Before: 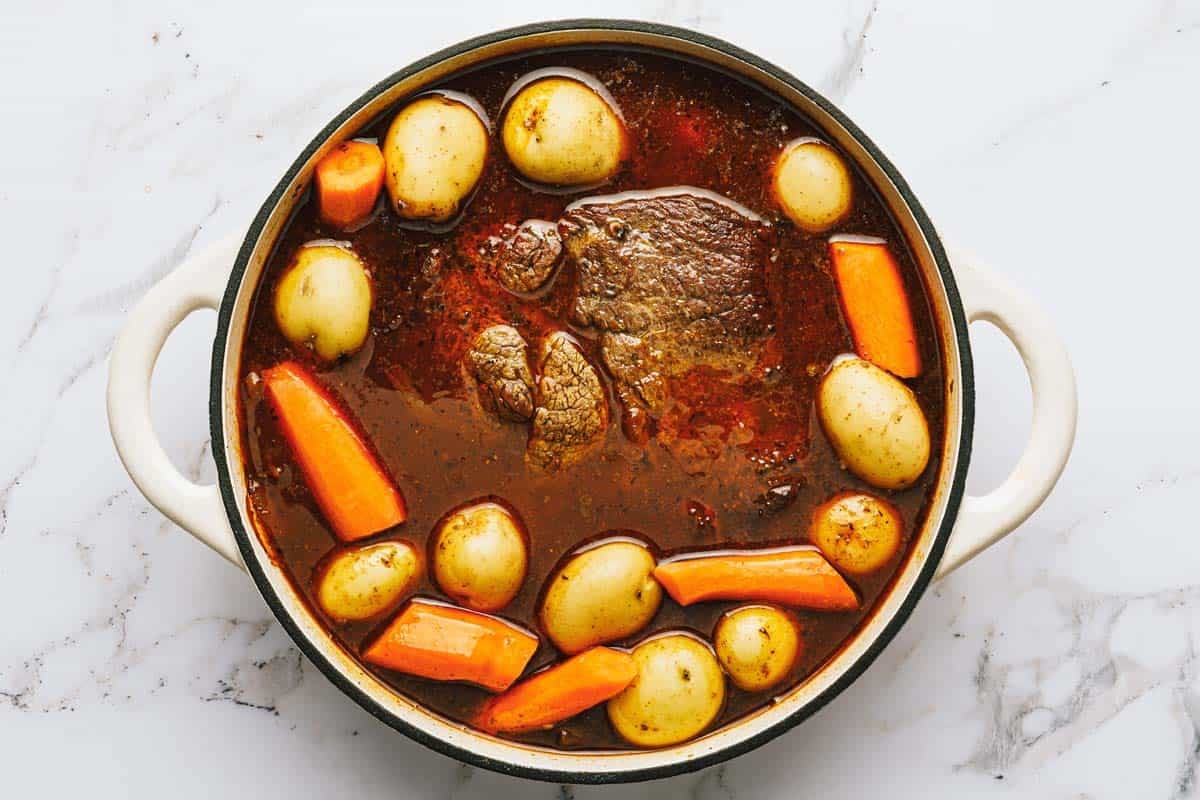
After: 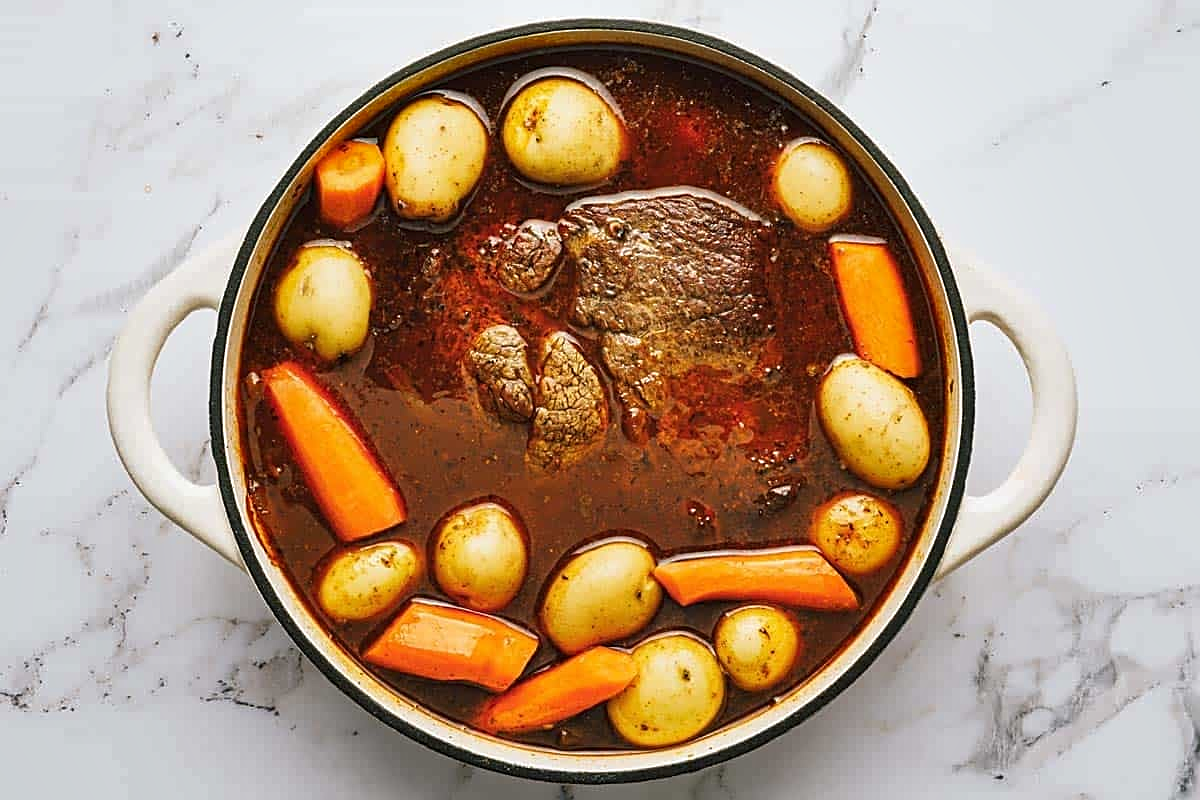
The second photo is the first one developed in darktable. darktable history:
shadows and highlights: soften with gaussian
sharpen: amount 0.478
